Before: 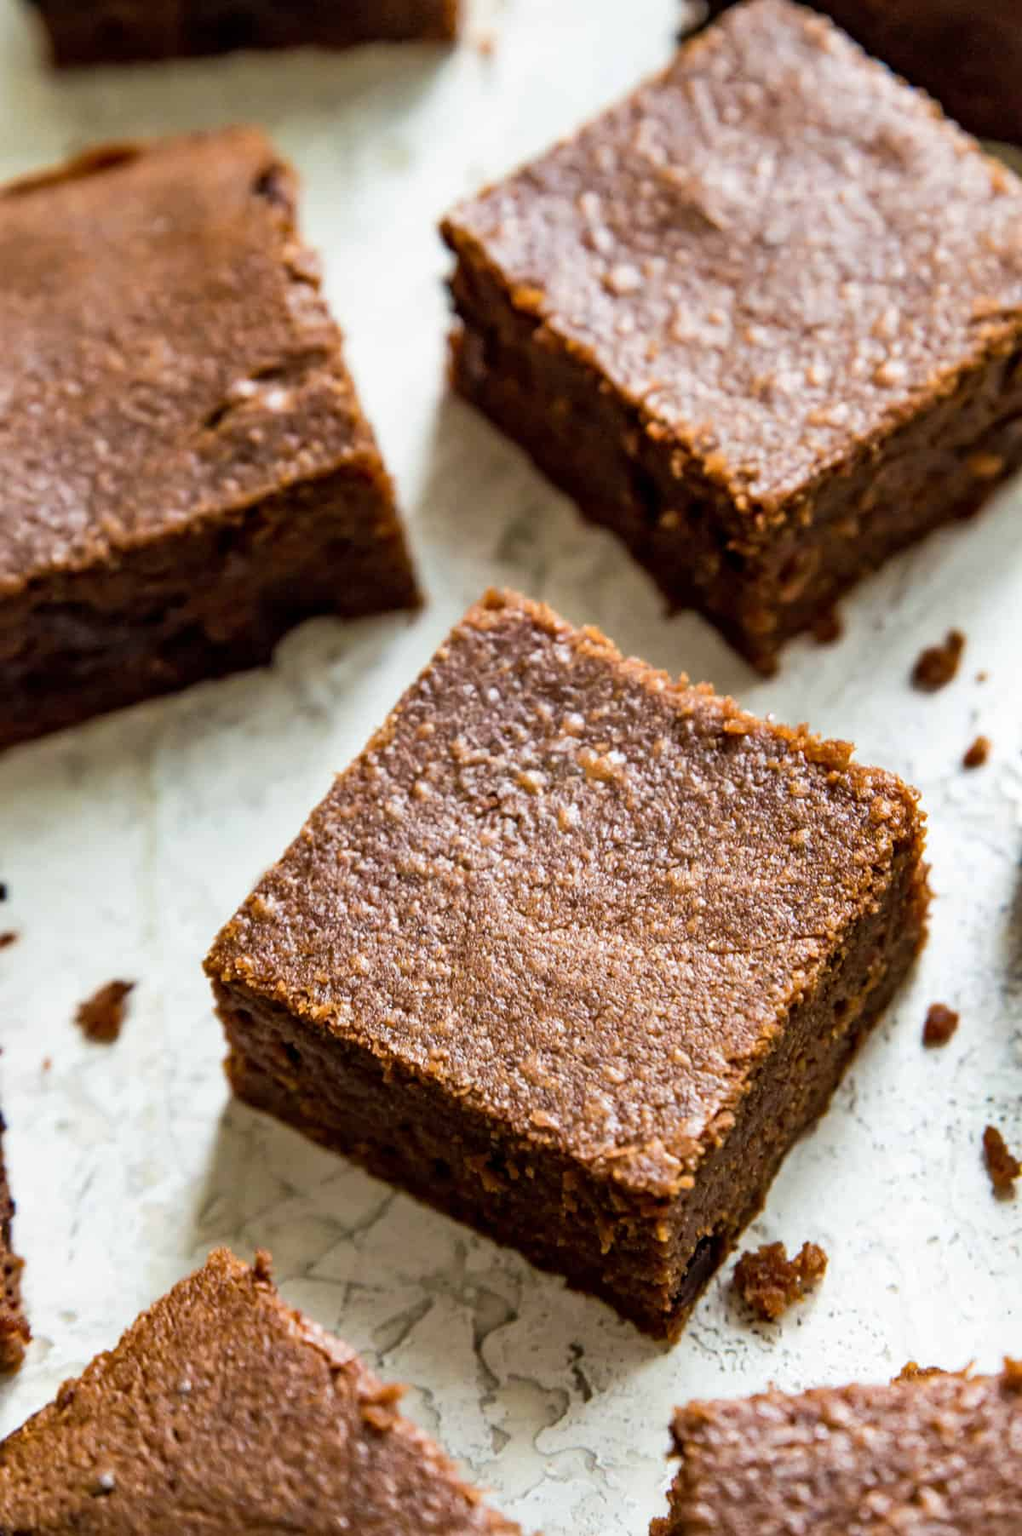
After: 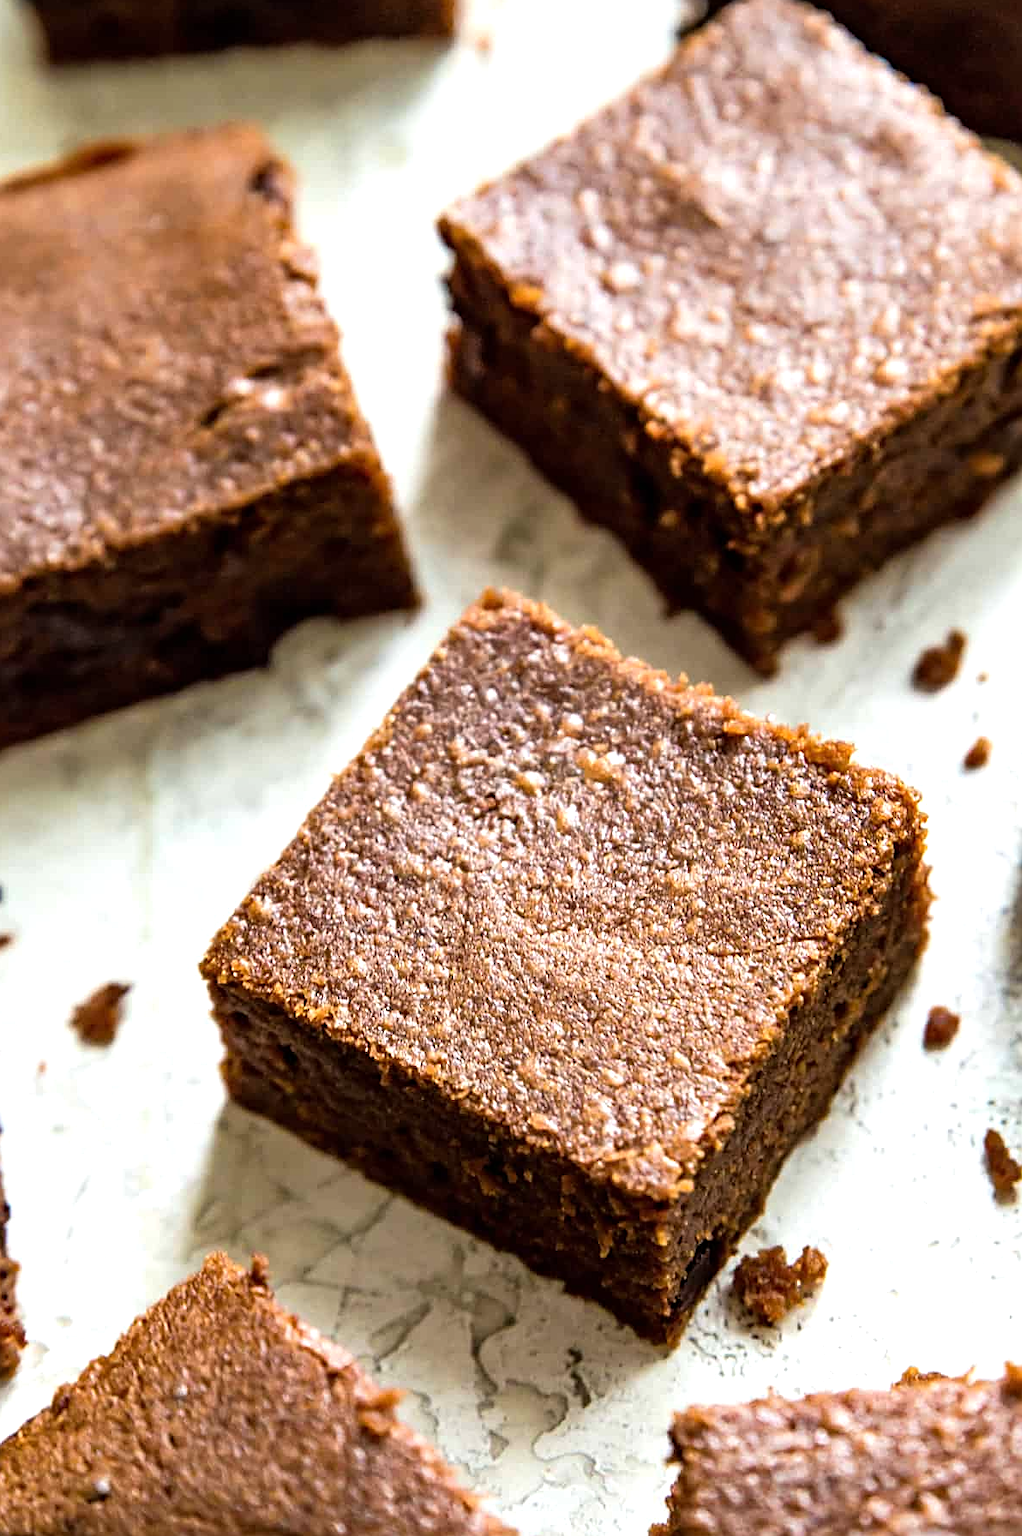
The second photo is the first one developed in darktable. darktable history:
crop and rotate: left 0.564%, top 0.304%, bottom 0.353%
tone equalizer: -8 EV -0.42 EV, -7 EV -0.394 EV, -6 EV -0.301 EV, -5 EV -0.206 EV, -3 EV 0.238 EV, -2 EV 0.313 EV, -1 EV 0.41 EV, +0 EV 0.415 EV
sharpen: on, module defaults
